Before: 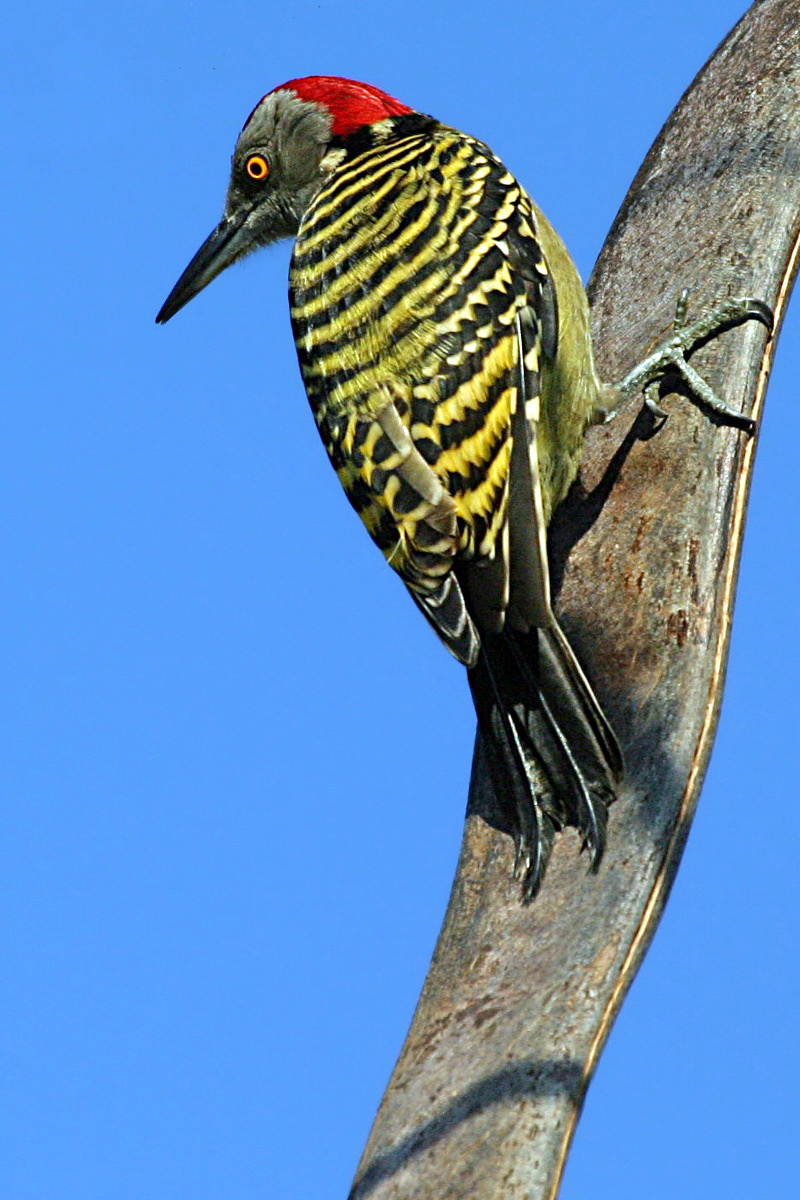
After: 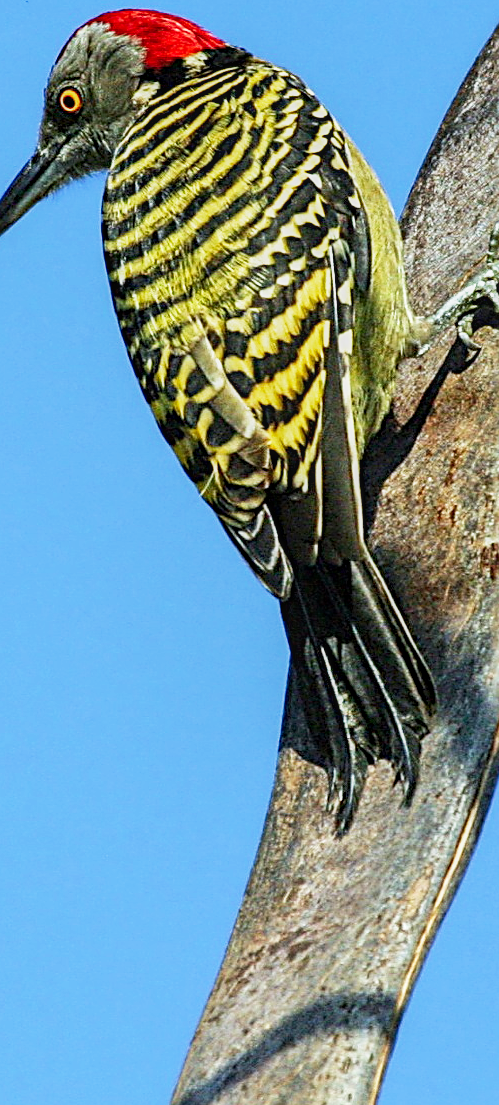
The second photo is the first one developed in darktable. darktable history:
crop and rotate: left 23.383%, top 5.642%, right 14.129%, bottom 2.271%
contrast brightness saturation: contrast 0.039, saturation 0.067
base curve: curves: ch0 [(0, 0) (0.088, 0.125) (0.176, 0.251) (0.354, 0.501) (0.613, 0.749) (1, 0.877)], preserve colors none
sharpen: on, module defaults
local contrast: on, module defaults
